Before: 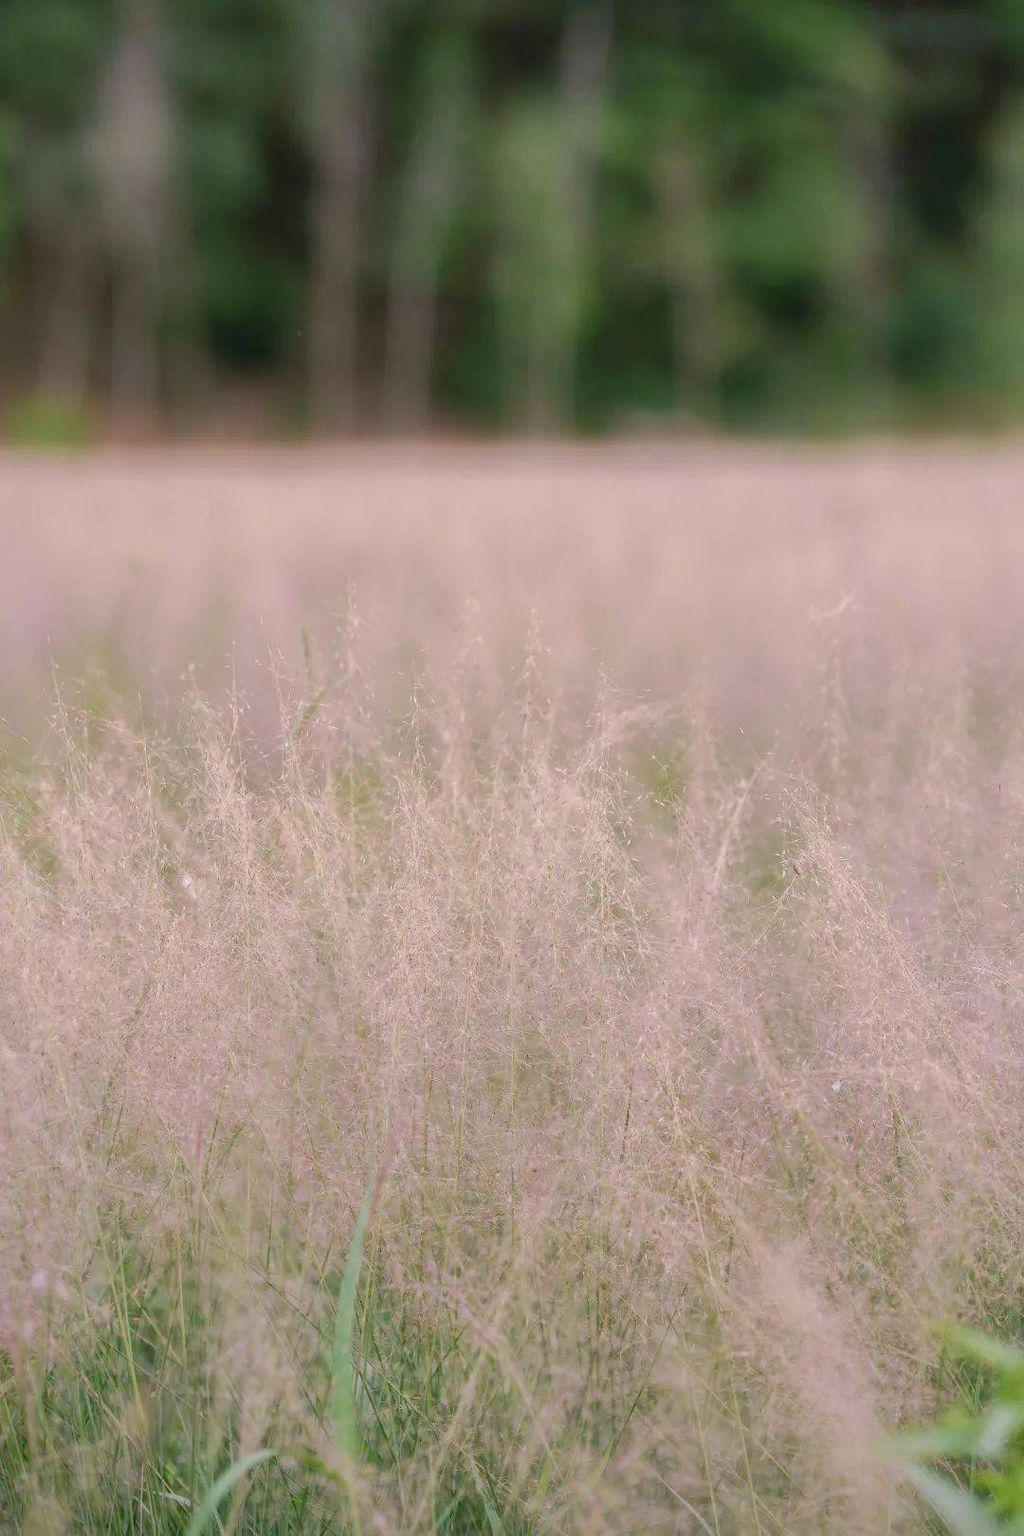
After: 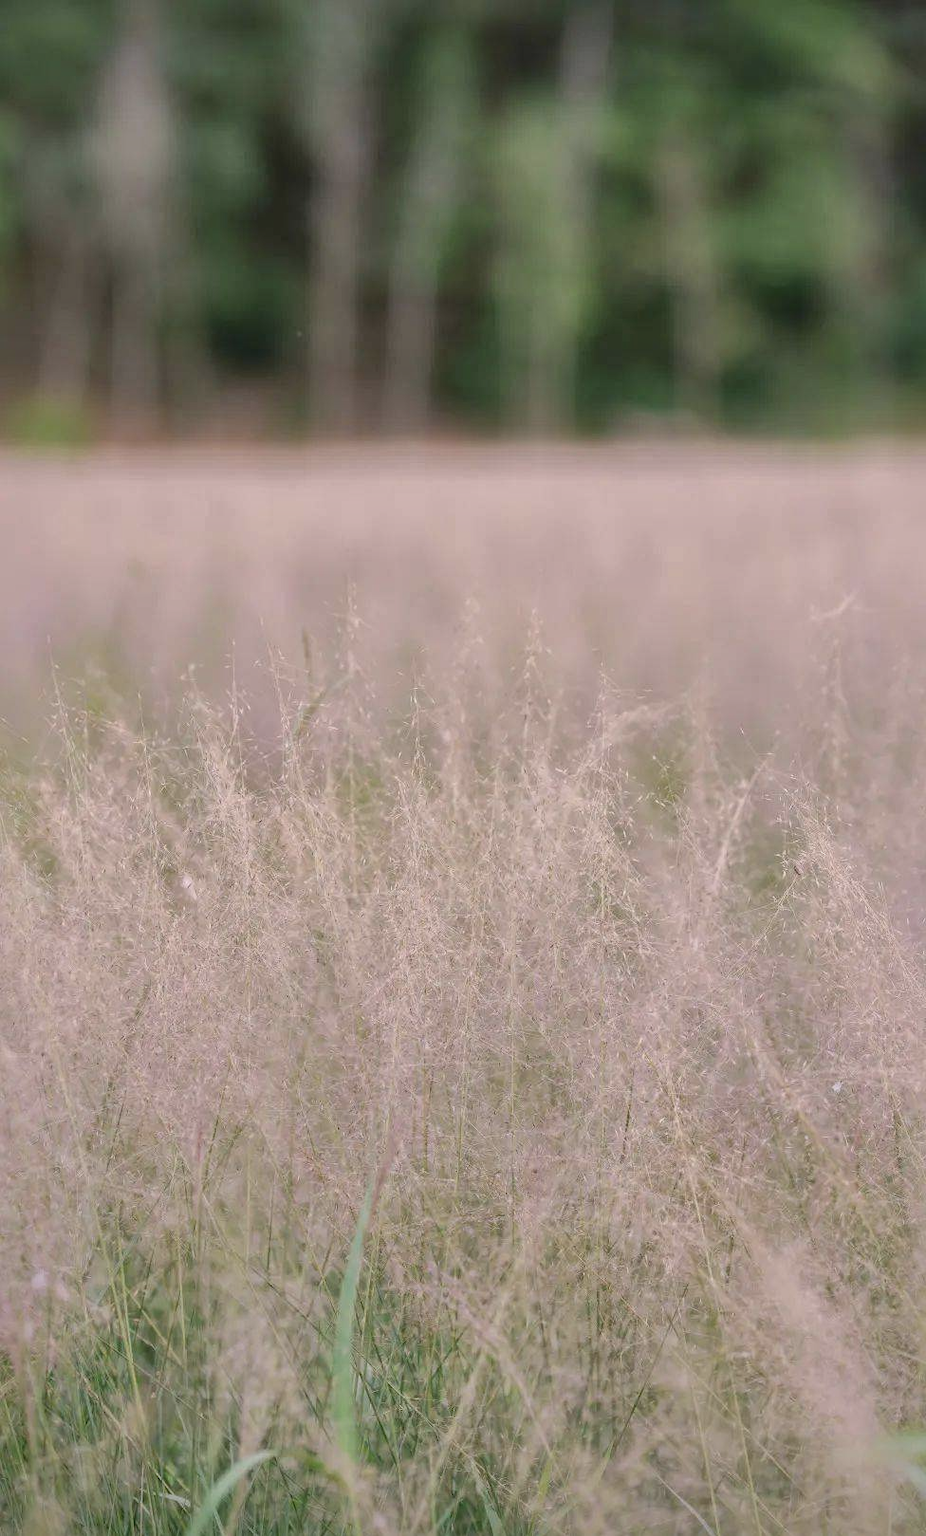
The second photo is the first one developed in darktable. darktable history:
contrast brightness saturation: contrast -0.15, brightness 0.05, saturation -0.12
exposure: exposure -0.153 EV, compensate highlight preservation false
local contrast: mode bilateral grid, contrast 50, coarseness 50, detail 150%, midtone range 0.2
crop: right 9.509%, bottom 0.031%
